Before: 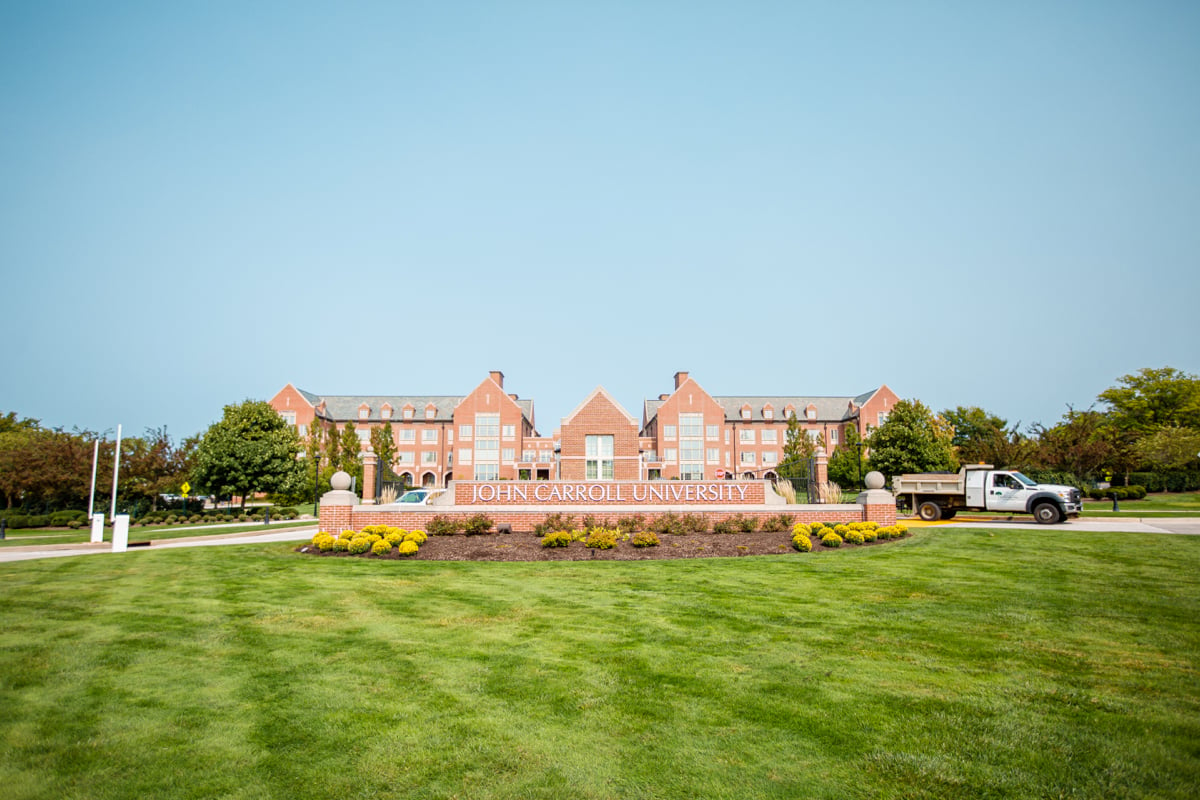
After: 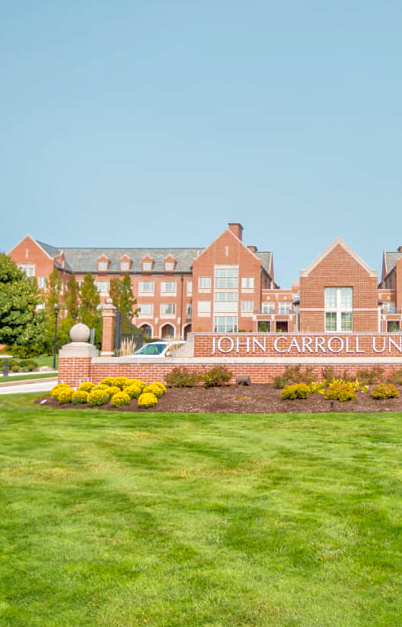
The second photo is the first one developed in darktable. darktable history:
crop and rotate: left 21.77%, top 18.528%, right 44.676%, bottom 2.997%
contrast brightness saturation: contrast 0.05
shadows and highlights: on, module defaults
tone equalizer: -7 EV 0.15 EV, -6 EV 0.6 EV, -5 EV 1.15 EV, -4 EV 1.33 EV, -3 EV 1.15 EV, -2 EV 0.6 EV, -1 EV 0.15 EV, mask exposure compensation -0.5 EV
